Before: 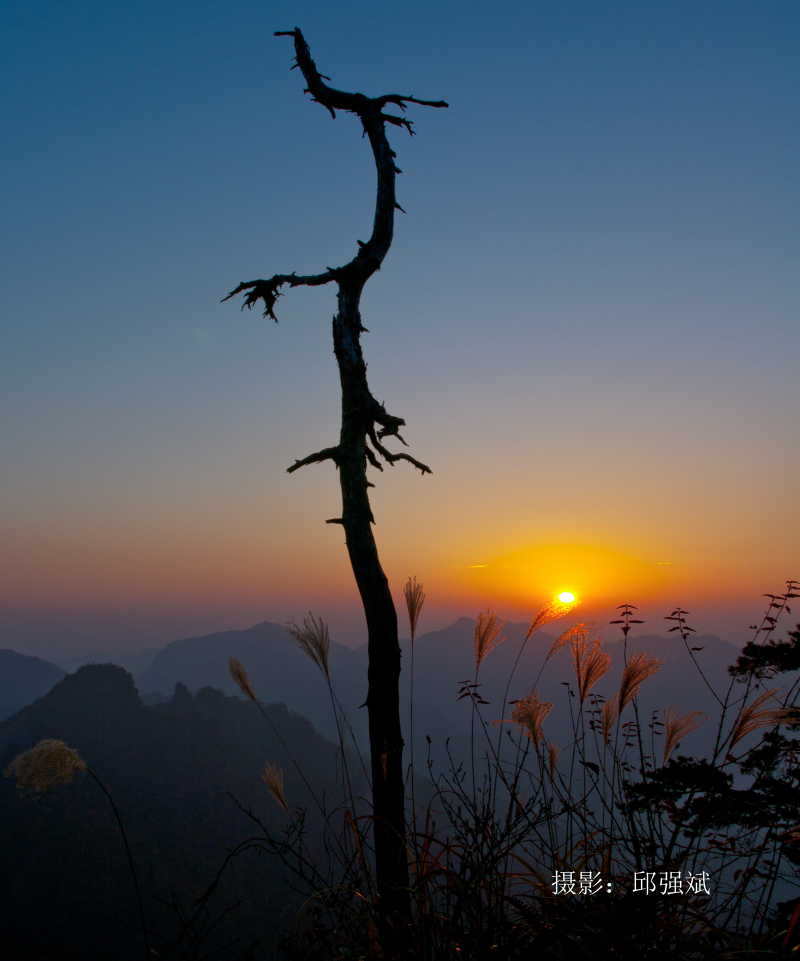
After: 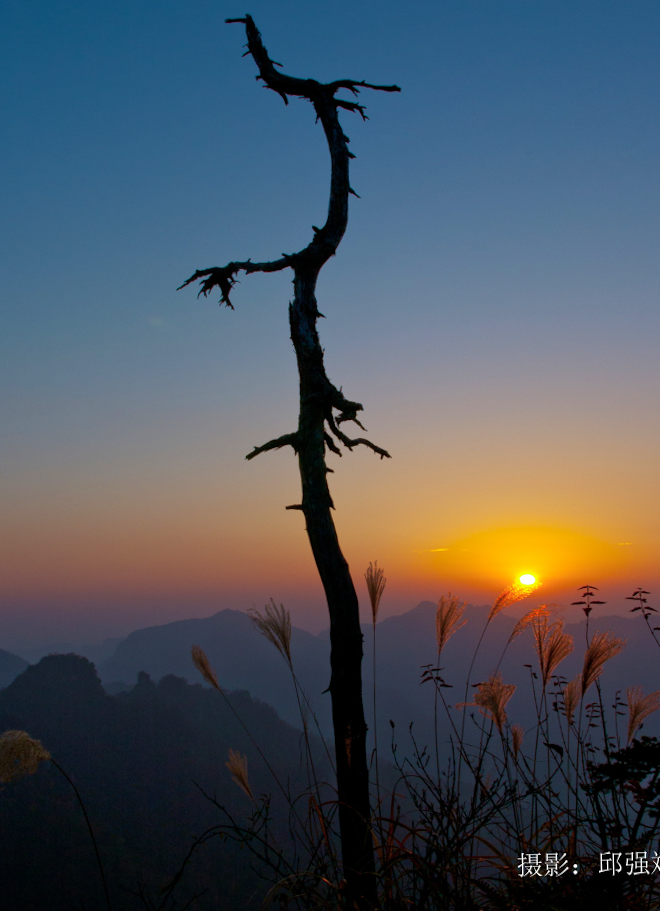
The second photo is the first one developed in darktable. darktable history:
velvia: on, module defaults
crop and rotate: angle 1°, left 4.281%, top 0.642%, right 11.383%, bottom 2.486%
